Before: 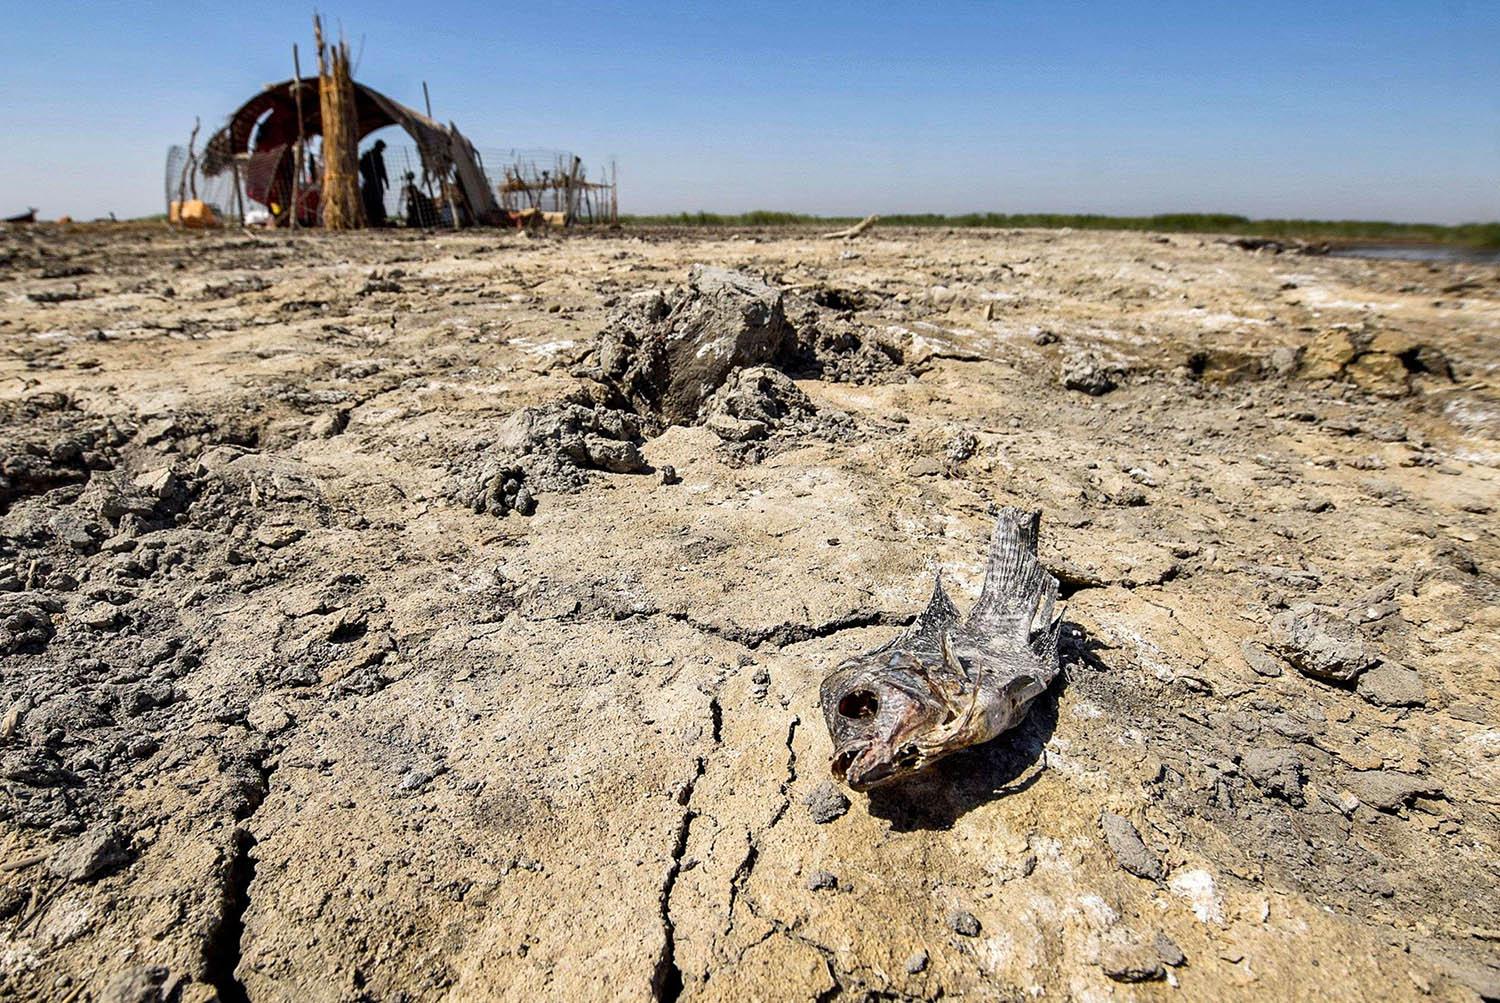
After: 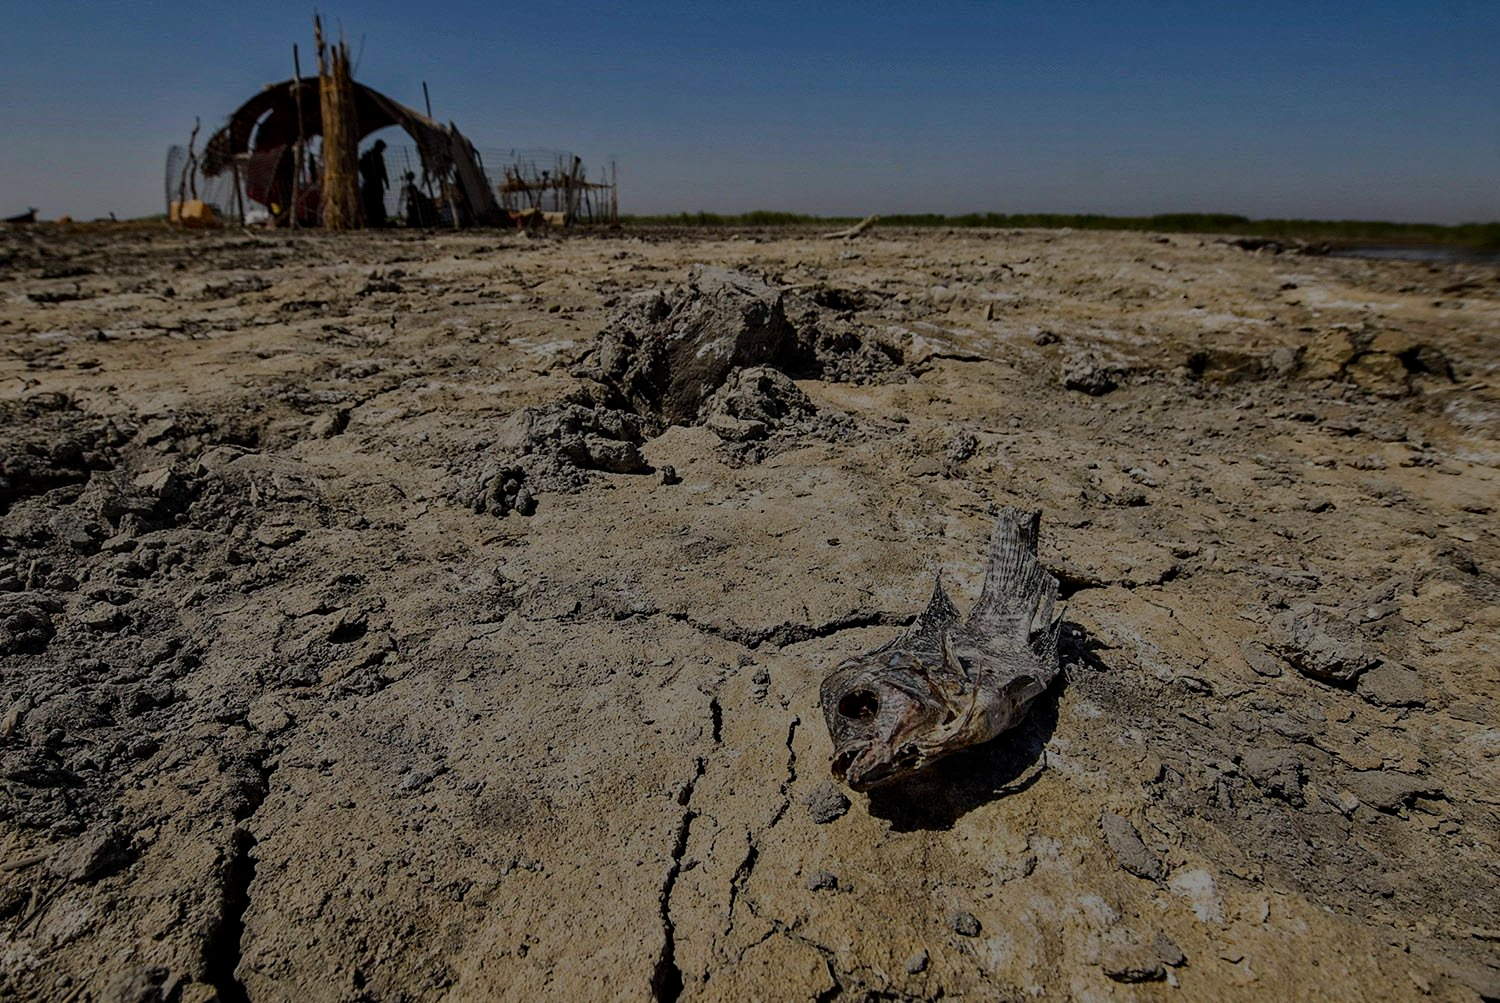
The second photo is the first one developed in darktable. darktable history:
haze removal: strength 0.286, distance 0.251, adaptive false
tone equalizer: -8 EV -1.98 EV, -7 EV -1.98 EV, -6 EV -1.99 EV, -5 EV -2 EV, -4 EV -1.98 EV, -3 EV -2 EV, -2 EV -1.99 EV, -1 EV -1.61 EV, +0 EV -2 EV
exposure: exposure -0.254 EV, compensate highlight preservation false
